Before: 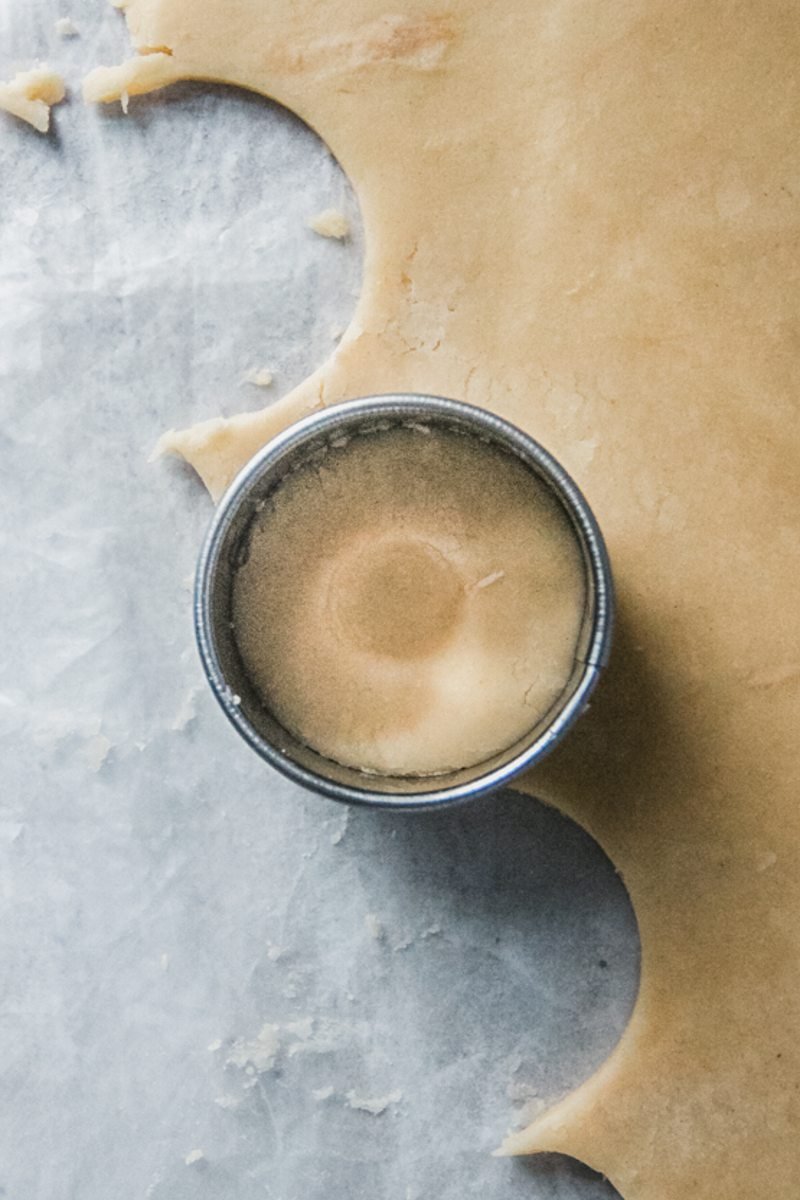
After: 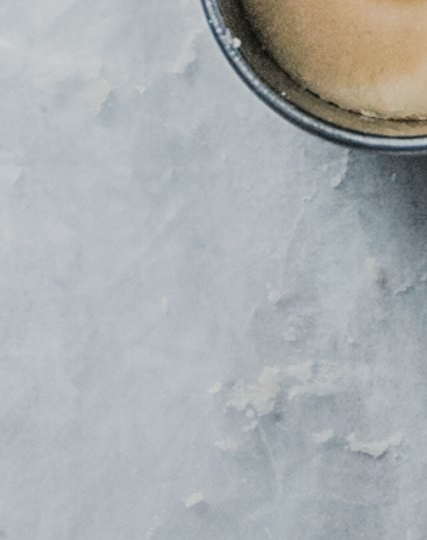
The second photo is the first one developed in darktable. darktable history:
filmic rgb: hardness 4.17
crop and rotate: top 54.778%, right 46.61%, bottom 0.159%
